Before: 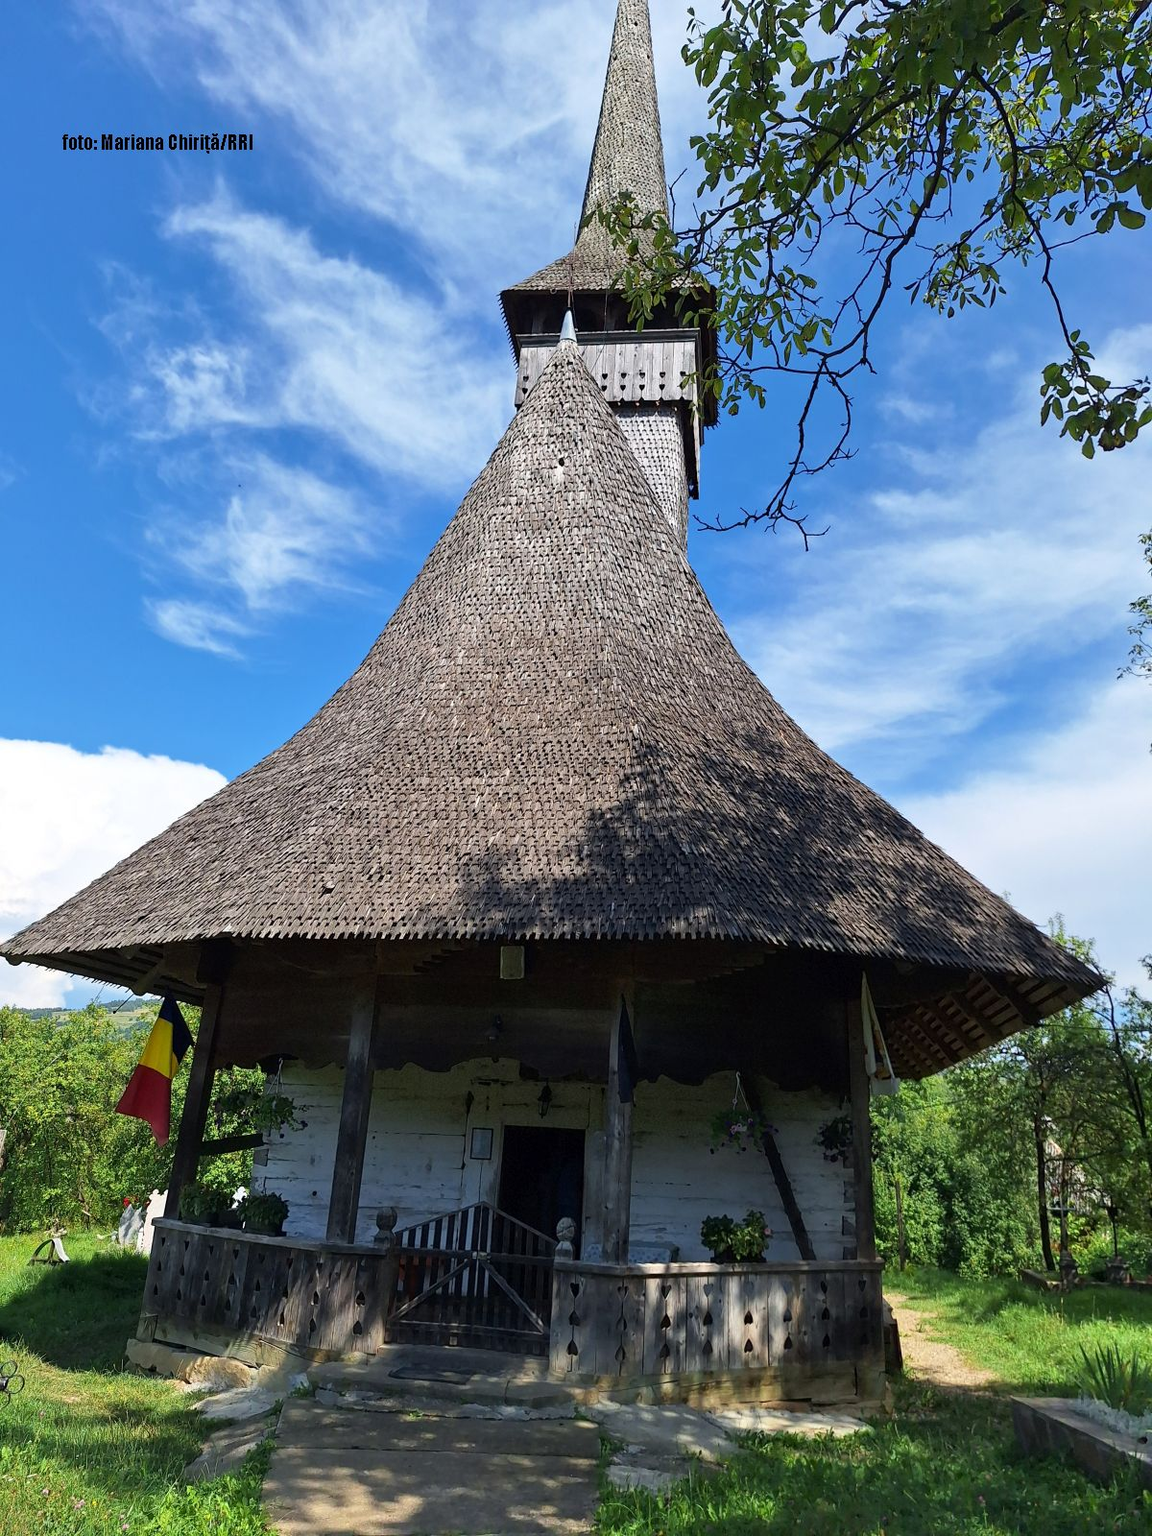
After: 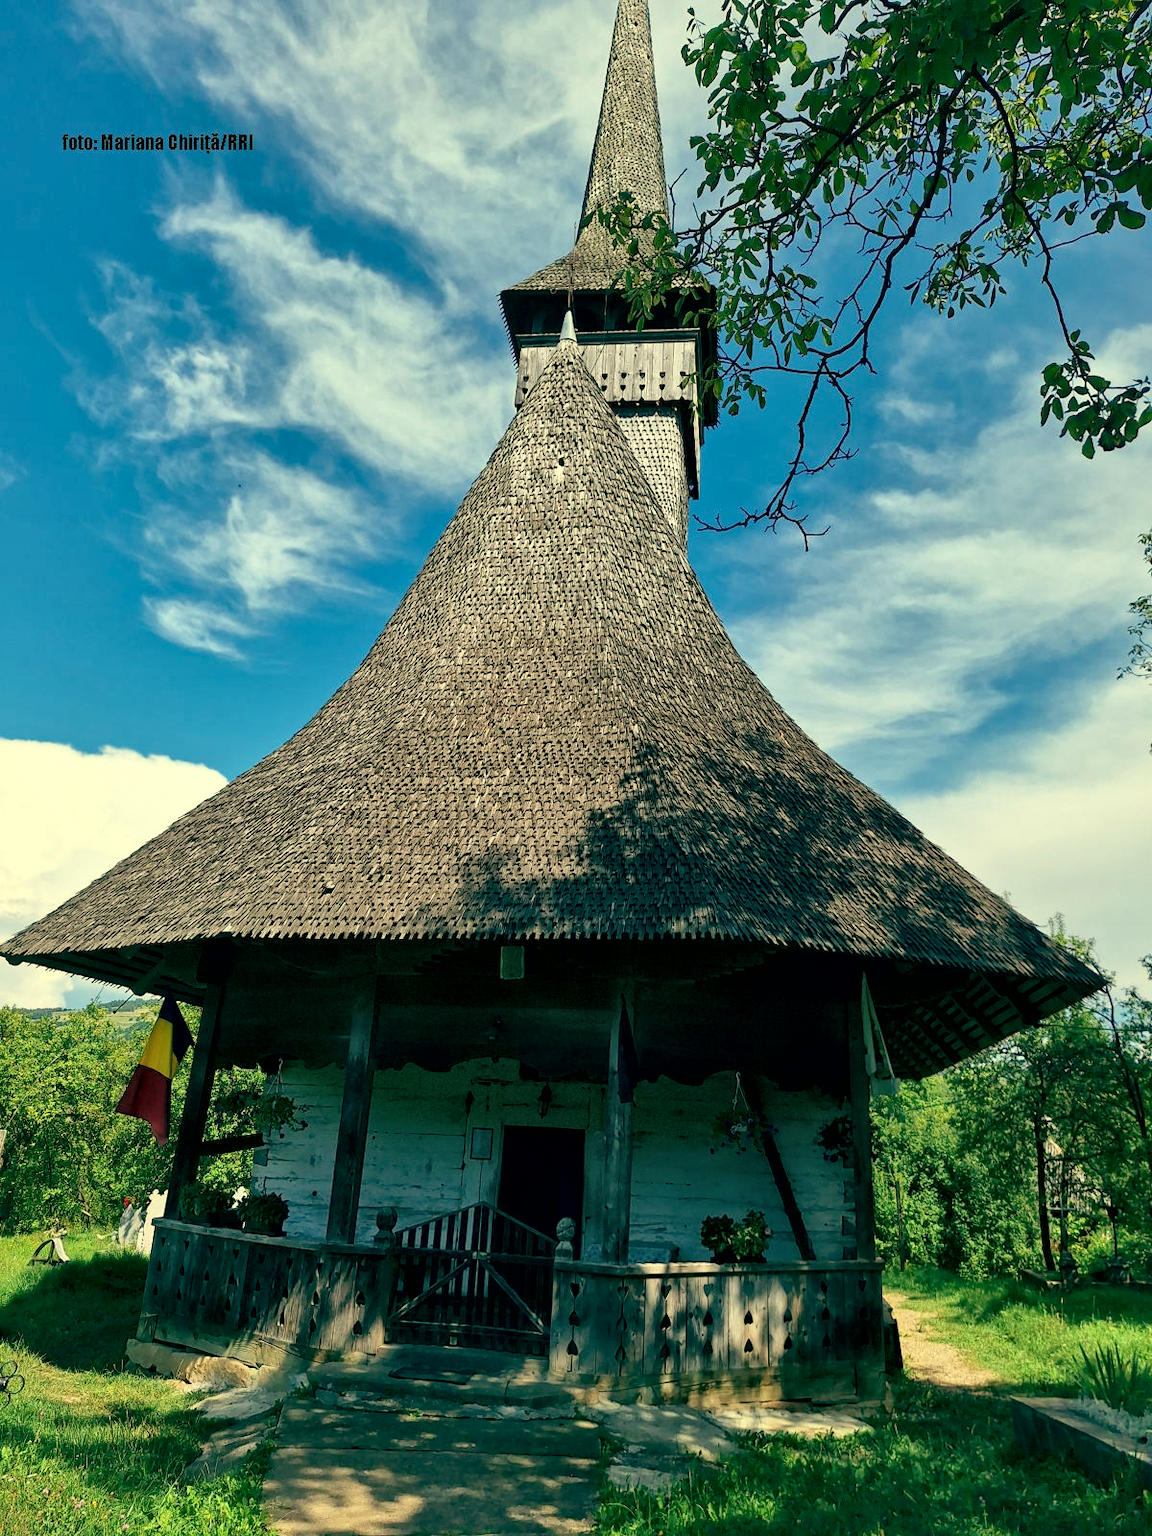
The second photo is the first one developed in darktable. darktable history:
color balance: mode lift, gamma, gain (sRGB), lift [1, 0.69, 1, 1], gamma [1, 1.482, 1, 1], gain [1, 1, 1, 0.802]
exposure: exposure -0.021 EV, compensate highlight preservation false
local contrast: mode bilateral grid, contrast 20, coarseness 50, detail 150%, midtone range 0.2
